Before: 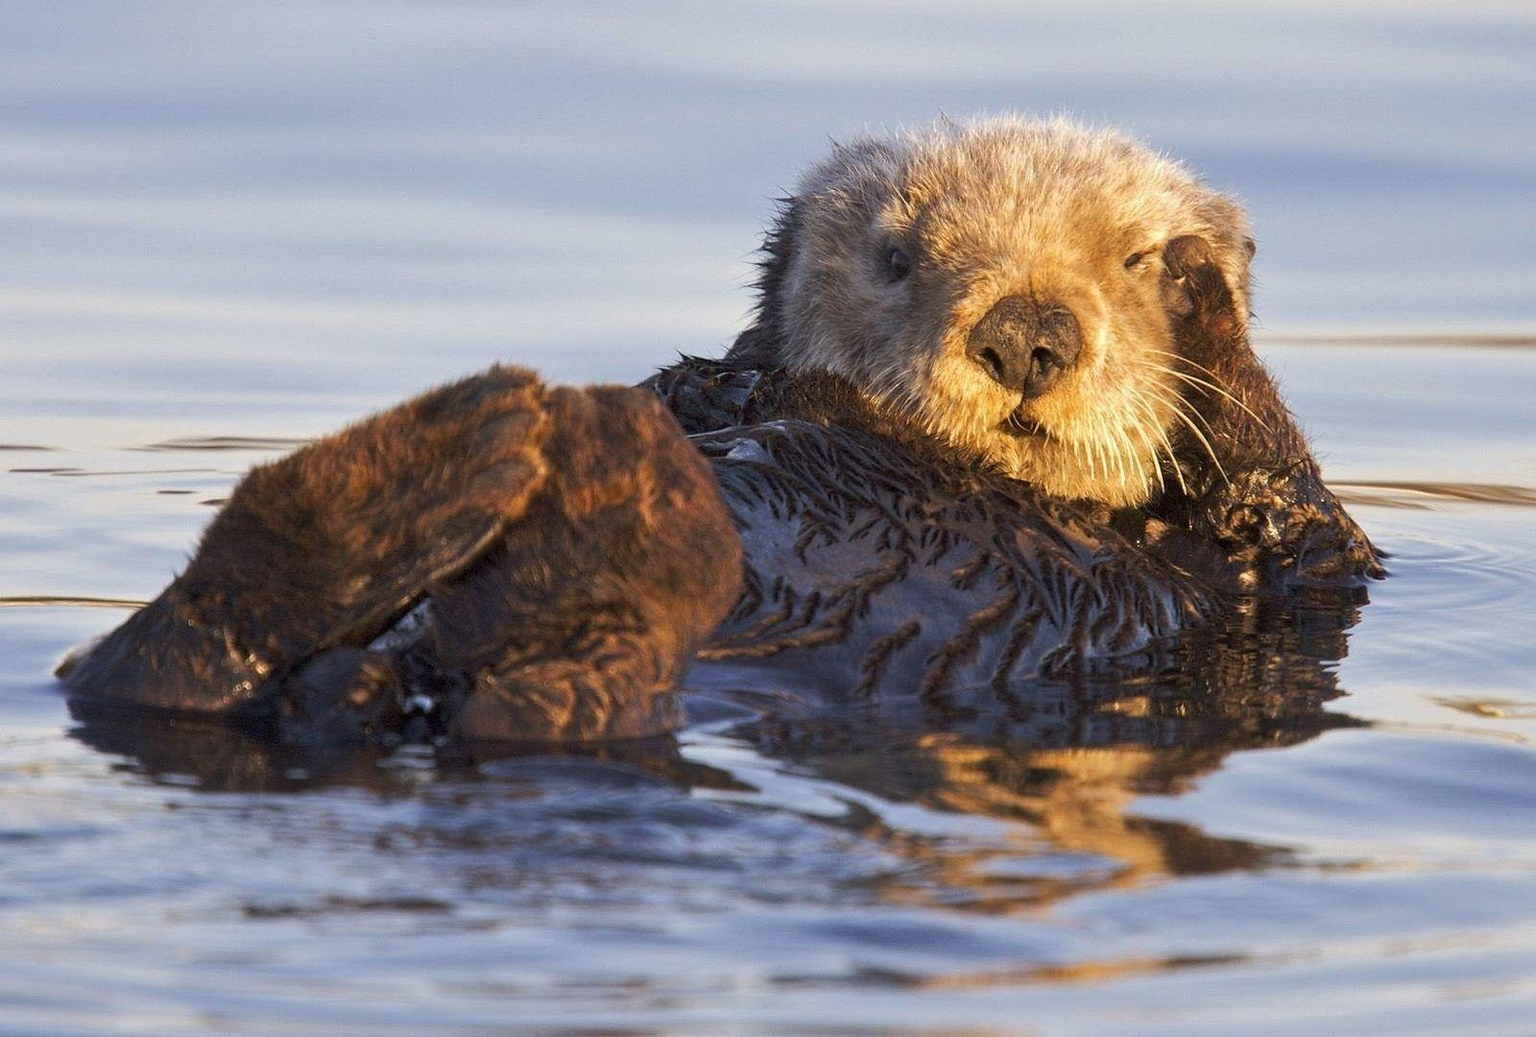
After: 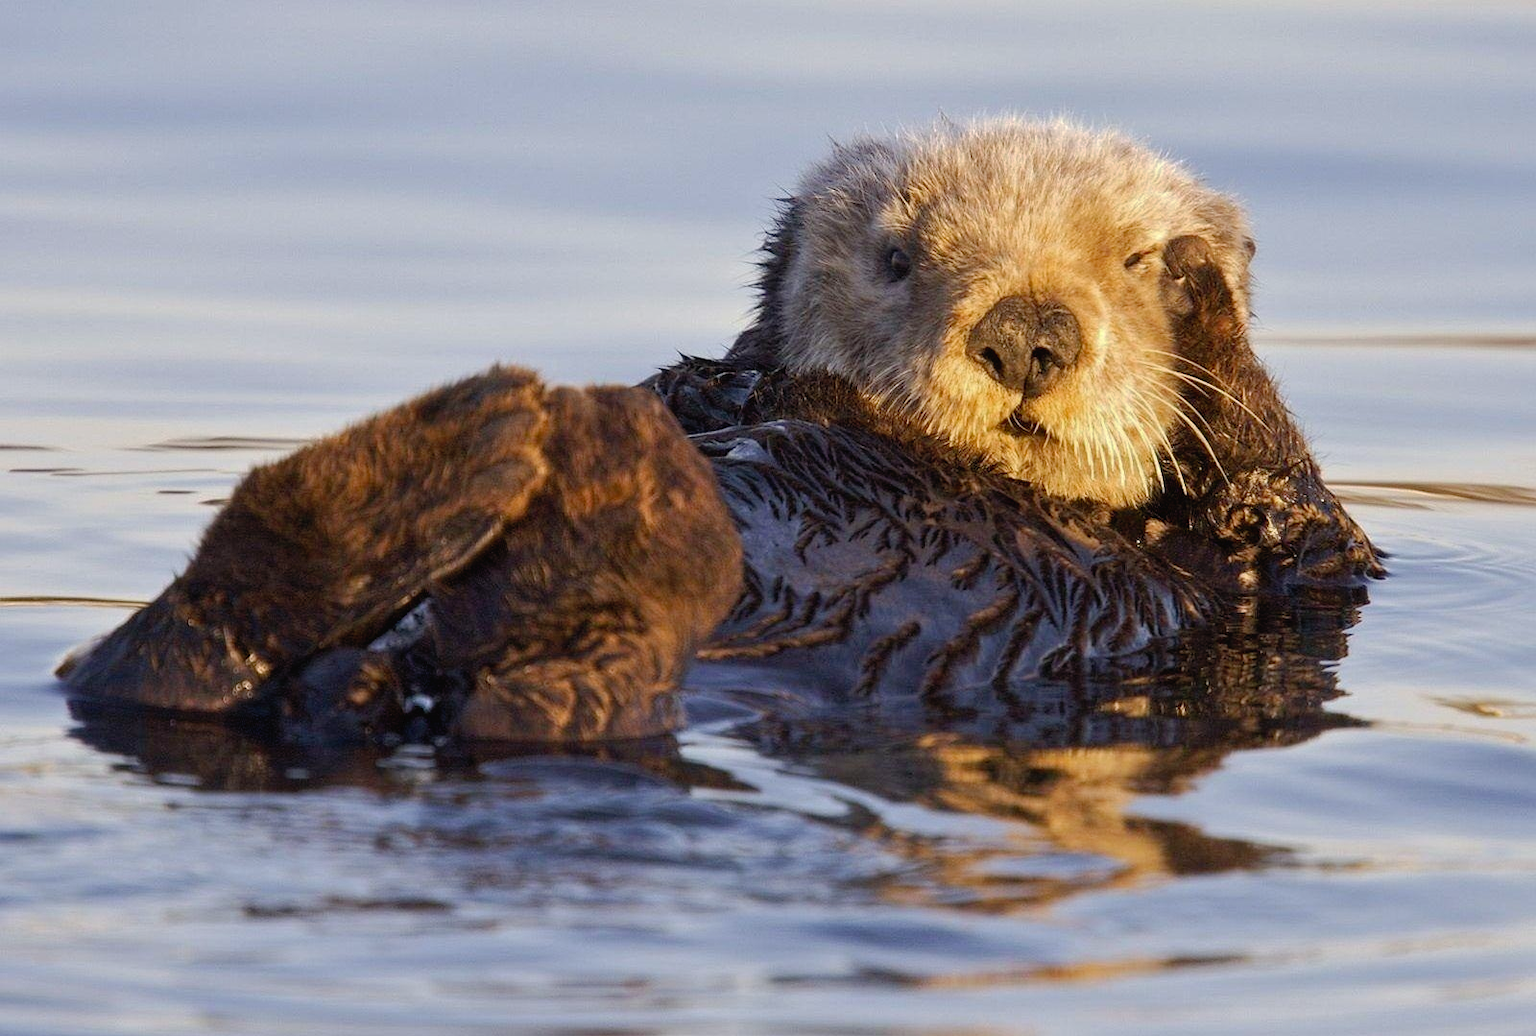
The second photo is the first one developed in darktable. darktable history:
tone curve: curves: ch0 [(0, 0) (0.003, 0.018) (0.011, 0.019) (0.025, 0.02) (0.044, 0.024) (0.069, 0.034) (0.1, 0.049) (0.136, 0.082) (0.177, 0.136) (0.224, 0.196) (0.277, 0.263) (0.335, 0.329) (0.399, 0.401) (0.468, 0.473) (0.543, 0.546) (0.623, 0.625) (0.709, 0.698) (0.801, 0.779) (0.898, 0.867) (1, 1)], preserve colors none
tone equalizer: on, module defaults
